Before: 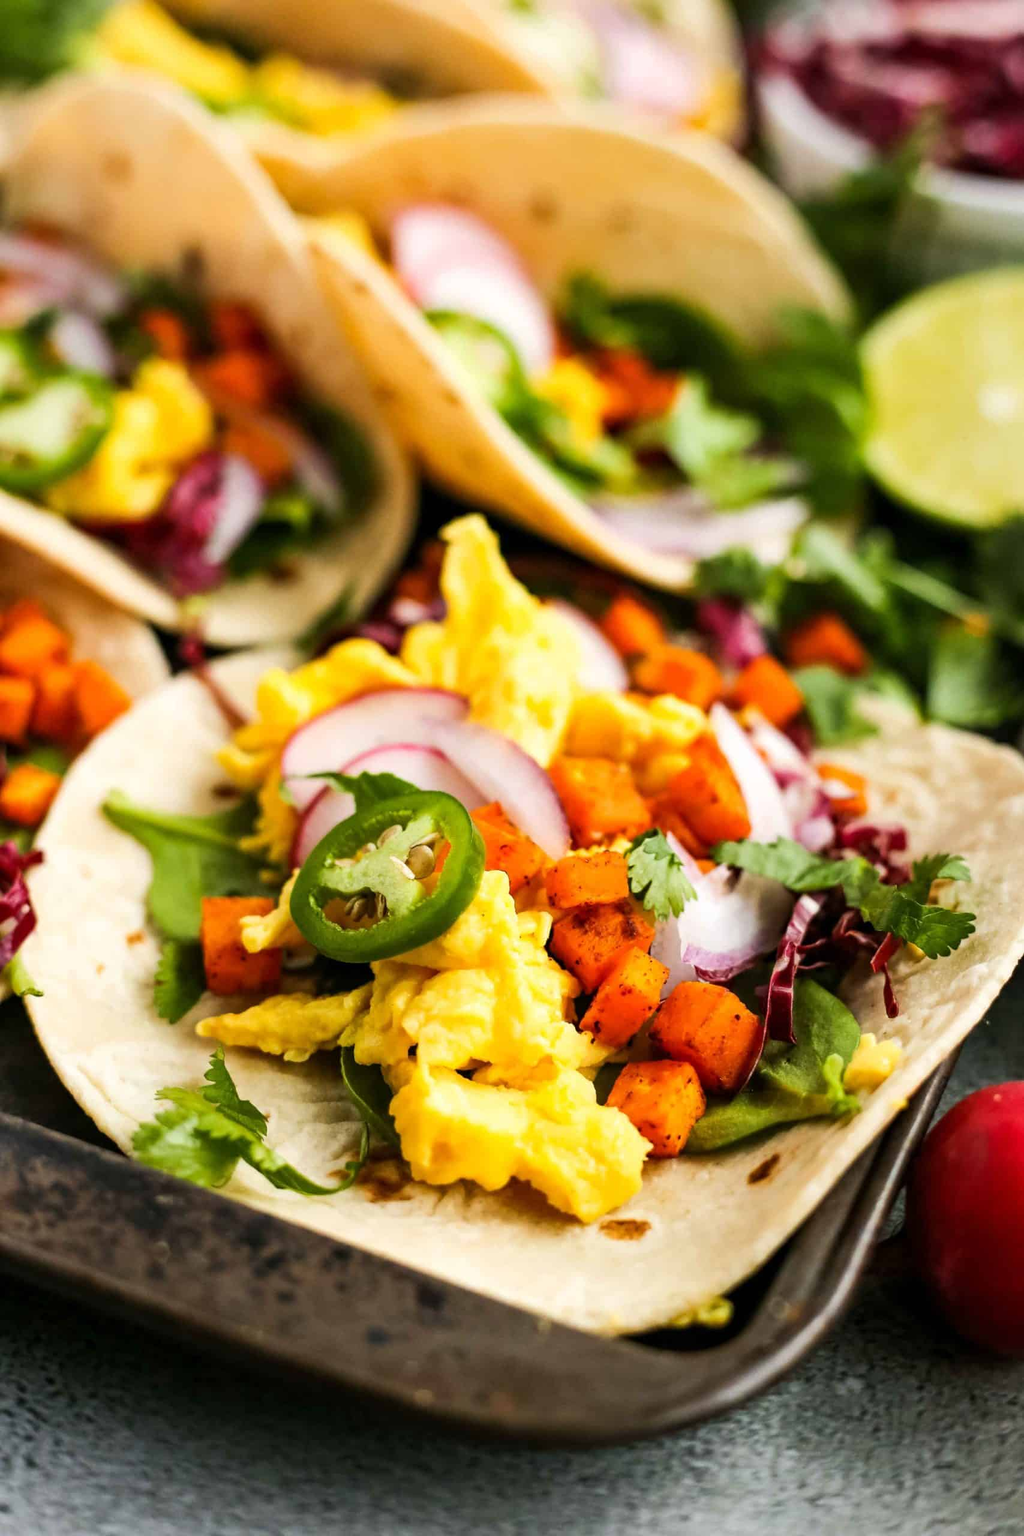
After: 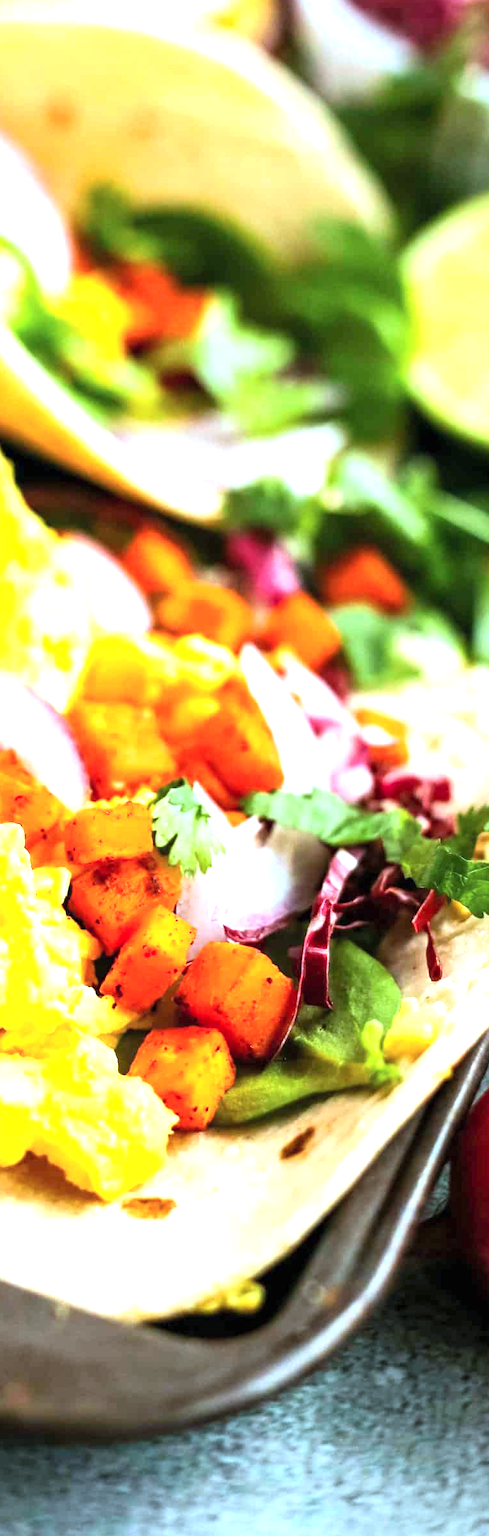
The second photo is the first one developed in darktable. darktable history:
color correction: highlights a* -9.68, highlights b* -21.02
contrast brightness saturation: contrast 0.074, brightness 0.078, saturation 0.177
tone equalizer: -8 EV -1.11 EV, -7 EV -1.05 EV, -6 EV -0.864 EV, -5 EV -0.6 EV, -3 EV 0.611 EV, -2 EV 0.879 EV, -1 EV 0.988 EV, +0 EV 1.08 EV, smoothing diameter 24.85%, edges refinement/feathering 13.01, preserve details guided filter
crop: left 47.549%, top 6.721%, right 7.904%
